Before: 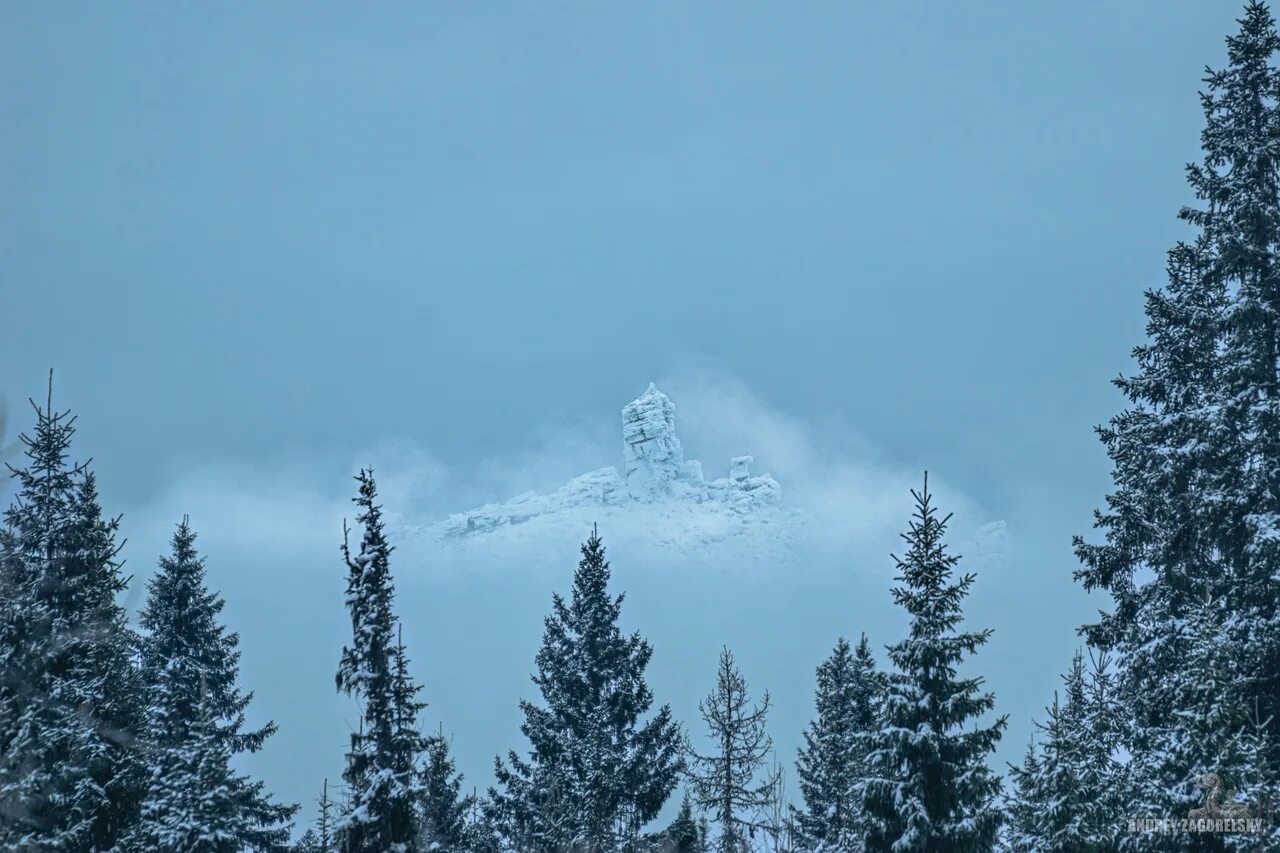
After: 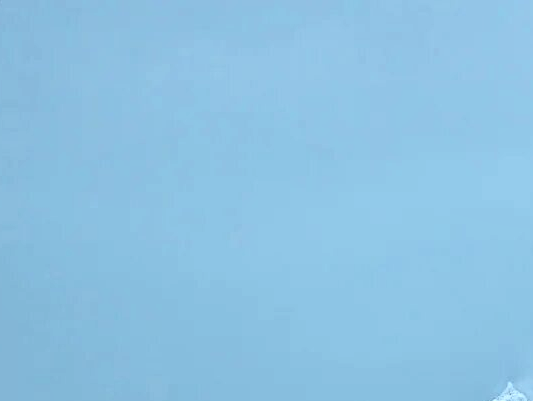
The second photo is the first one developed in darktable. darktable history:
contrast brightness saturation: contrast 0.288
crop and rotate: left 11.108%, top 0.095%, right 47.243%, bottom 52.824%
tone equalizer: on, module defaults
